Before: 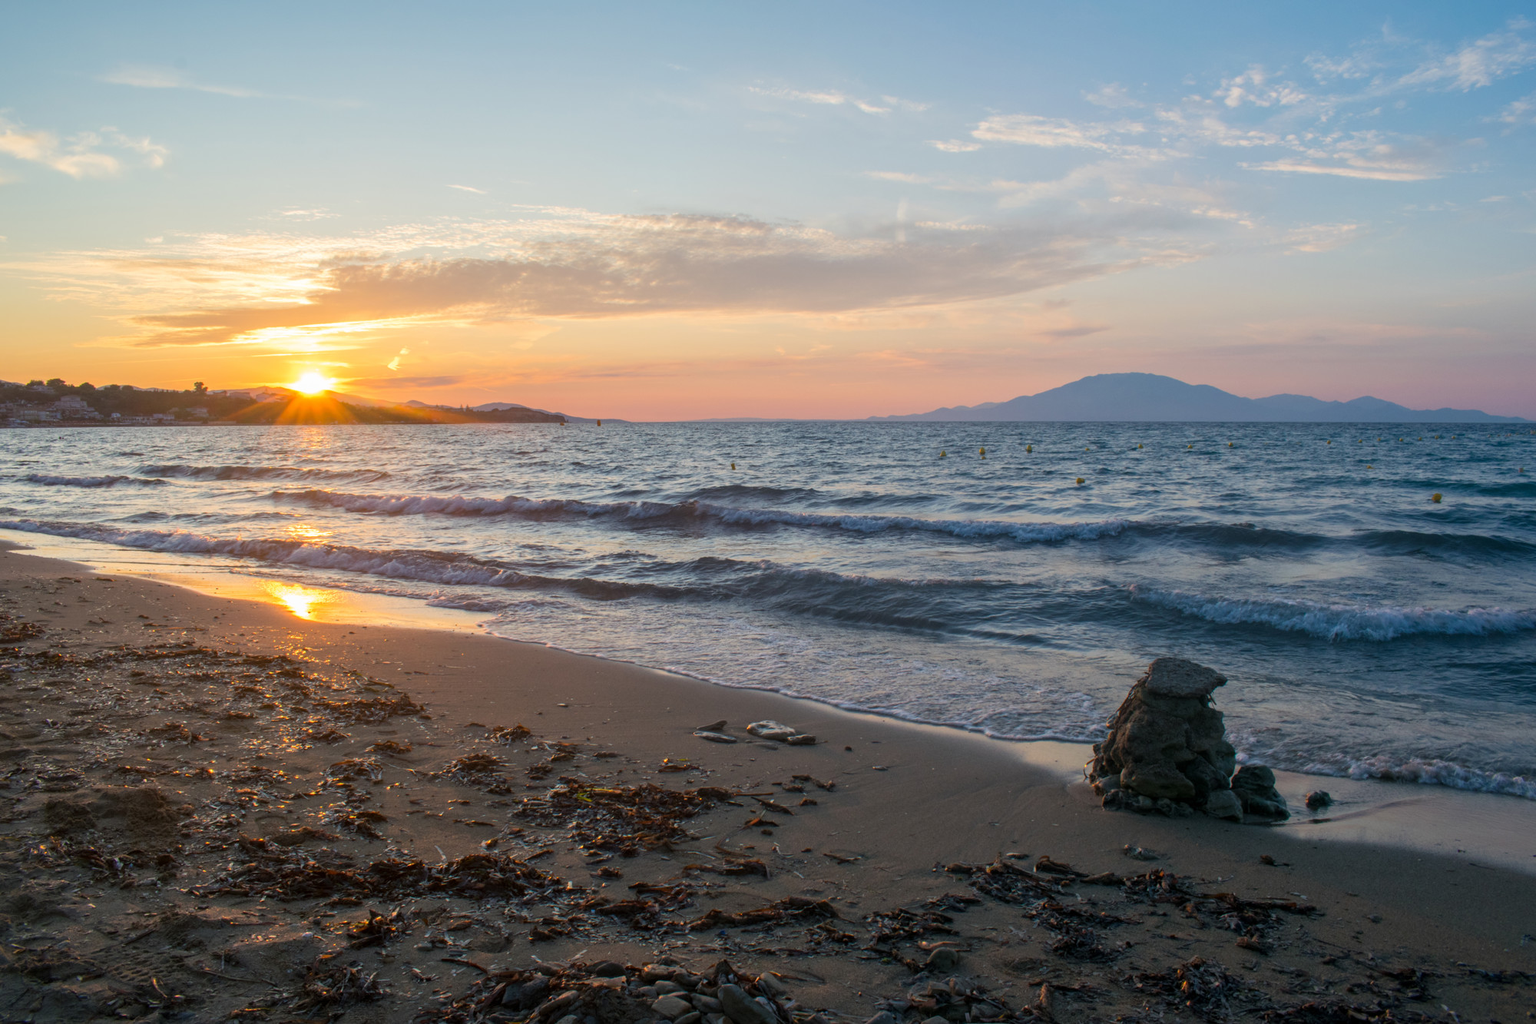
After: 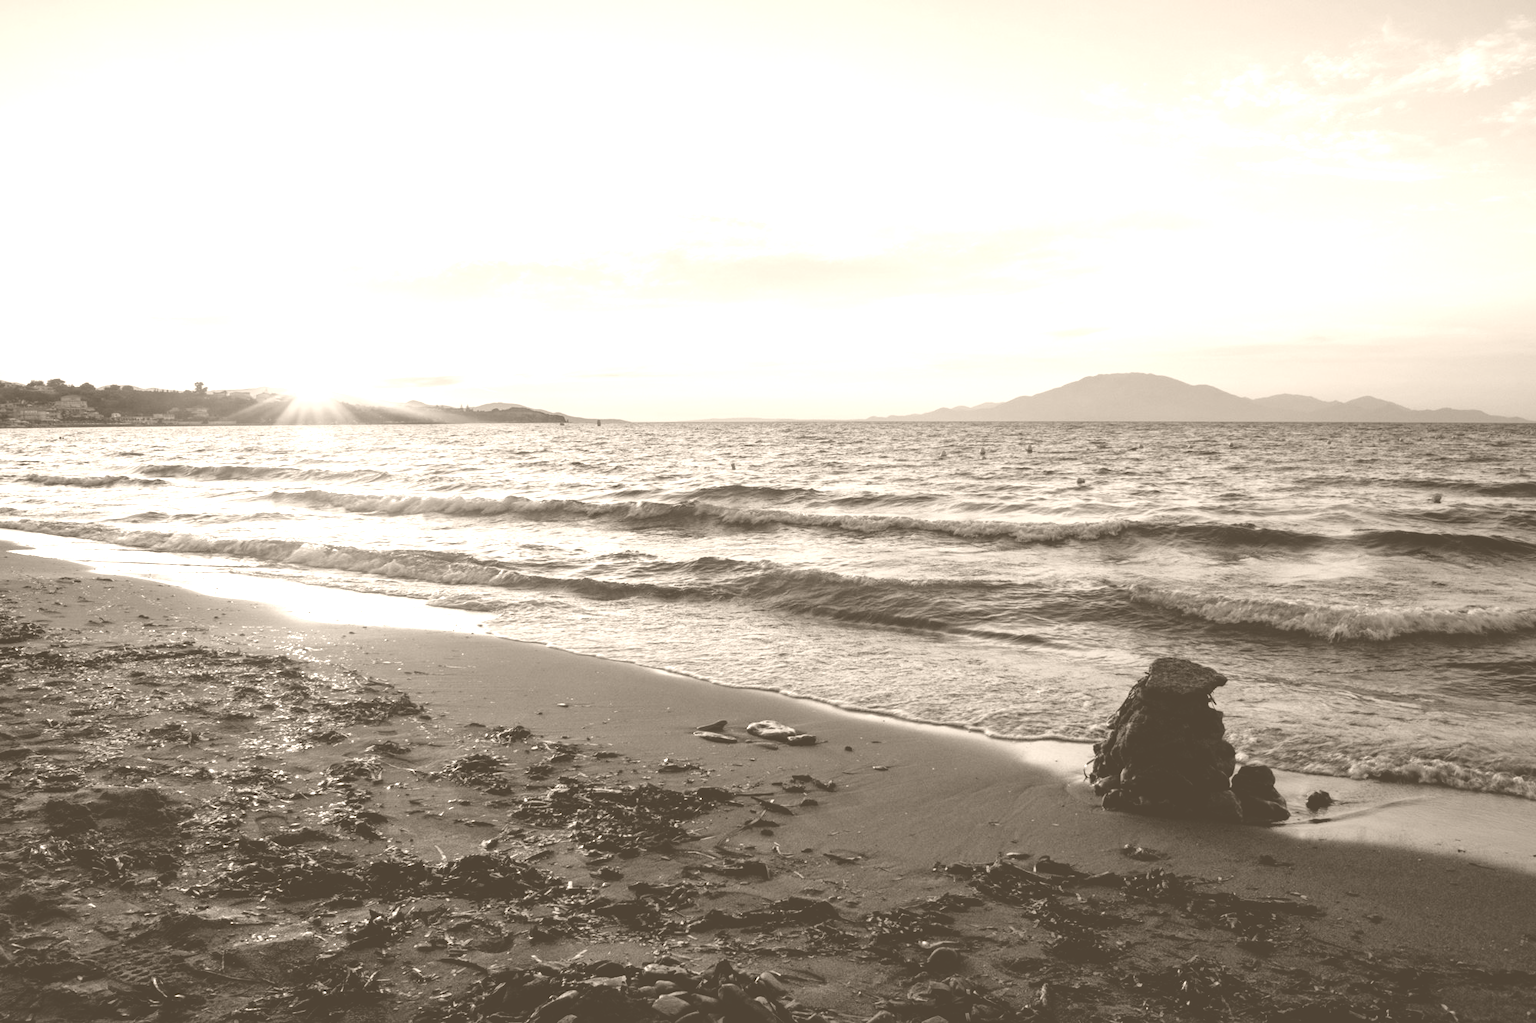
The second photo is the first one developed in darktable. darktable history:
colorize: hue 34.49°, saturation 35.33%, source mix 100%, version 1
filmic rgb: black relative exposure -6.3 EV, white relative exposure 2.8 EV, threshold 3 EV, target black luminance 0%, hardness 4.6, latitude 67.35%, contrast 1.292, shadows ↔ highlights balance -3.5%, preserve chrominance no, color science v4 (2020), contrast in shadows soft, enable highlight reconstruction true
